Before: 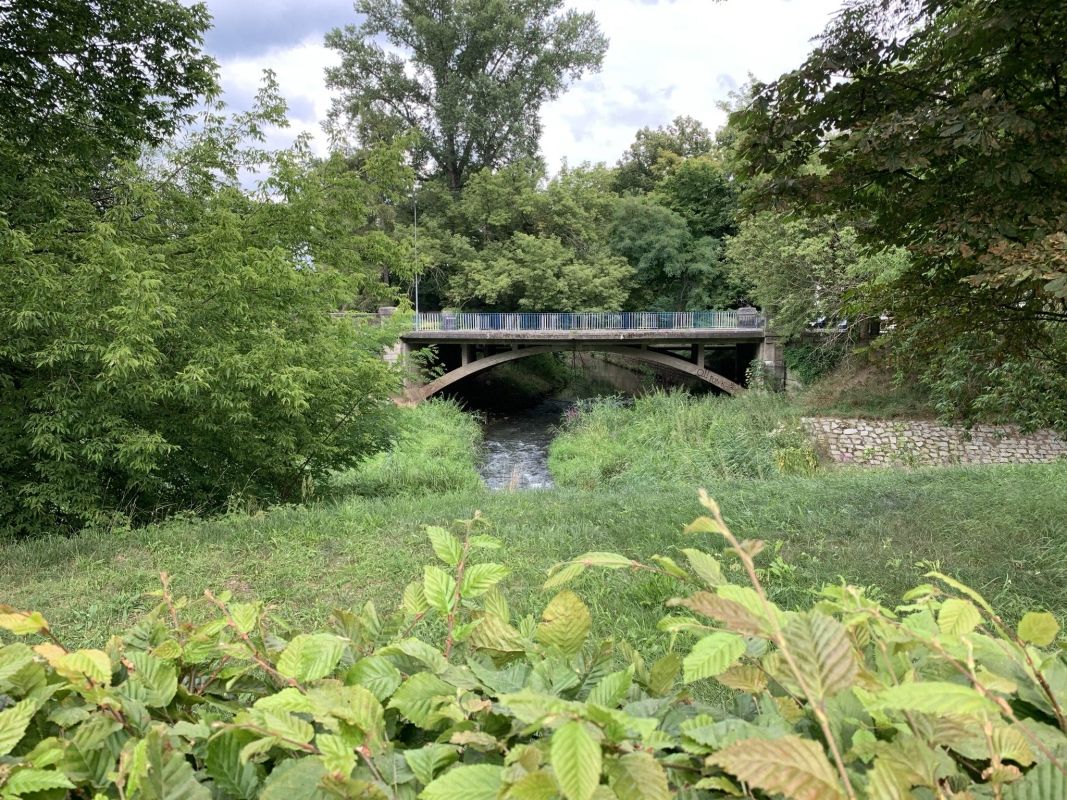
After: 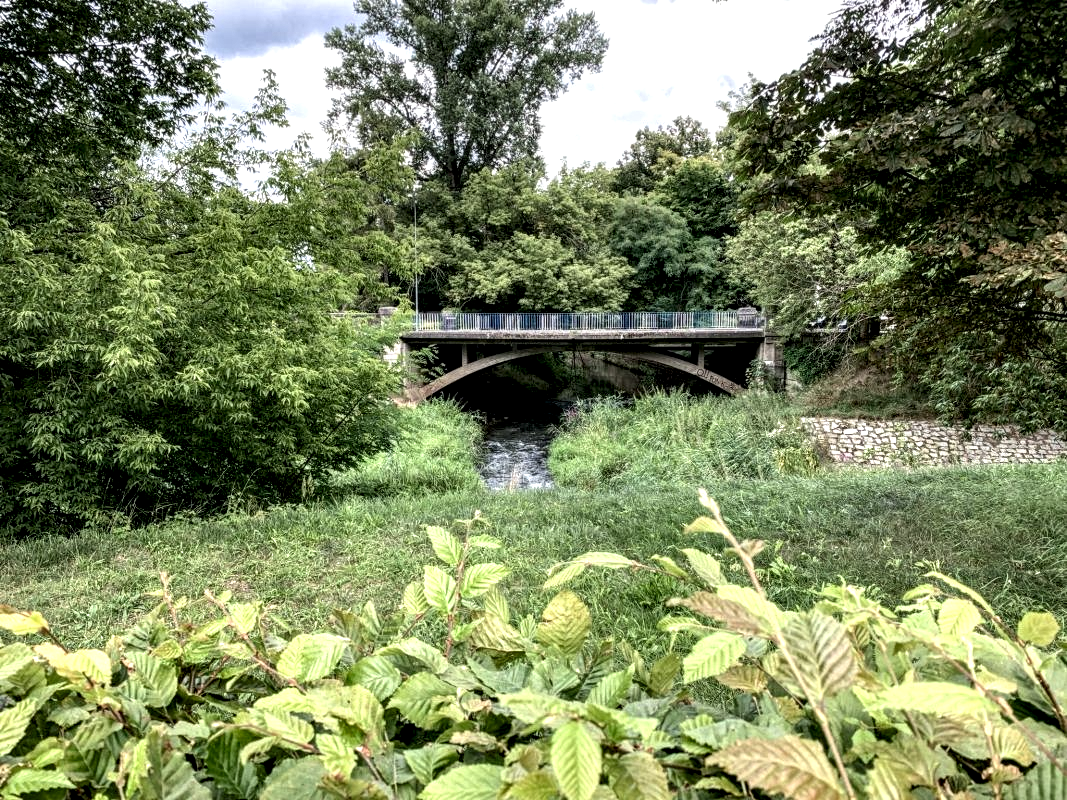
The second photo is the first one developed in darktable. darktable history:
local contrast: detail 202%
